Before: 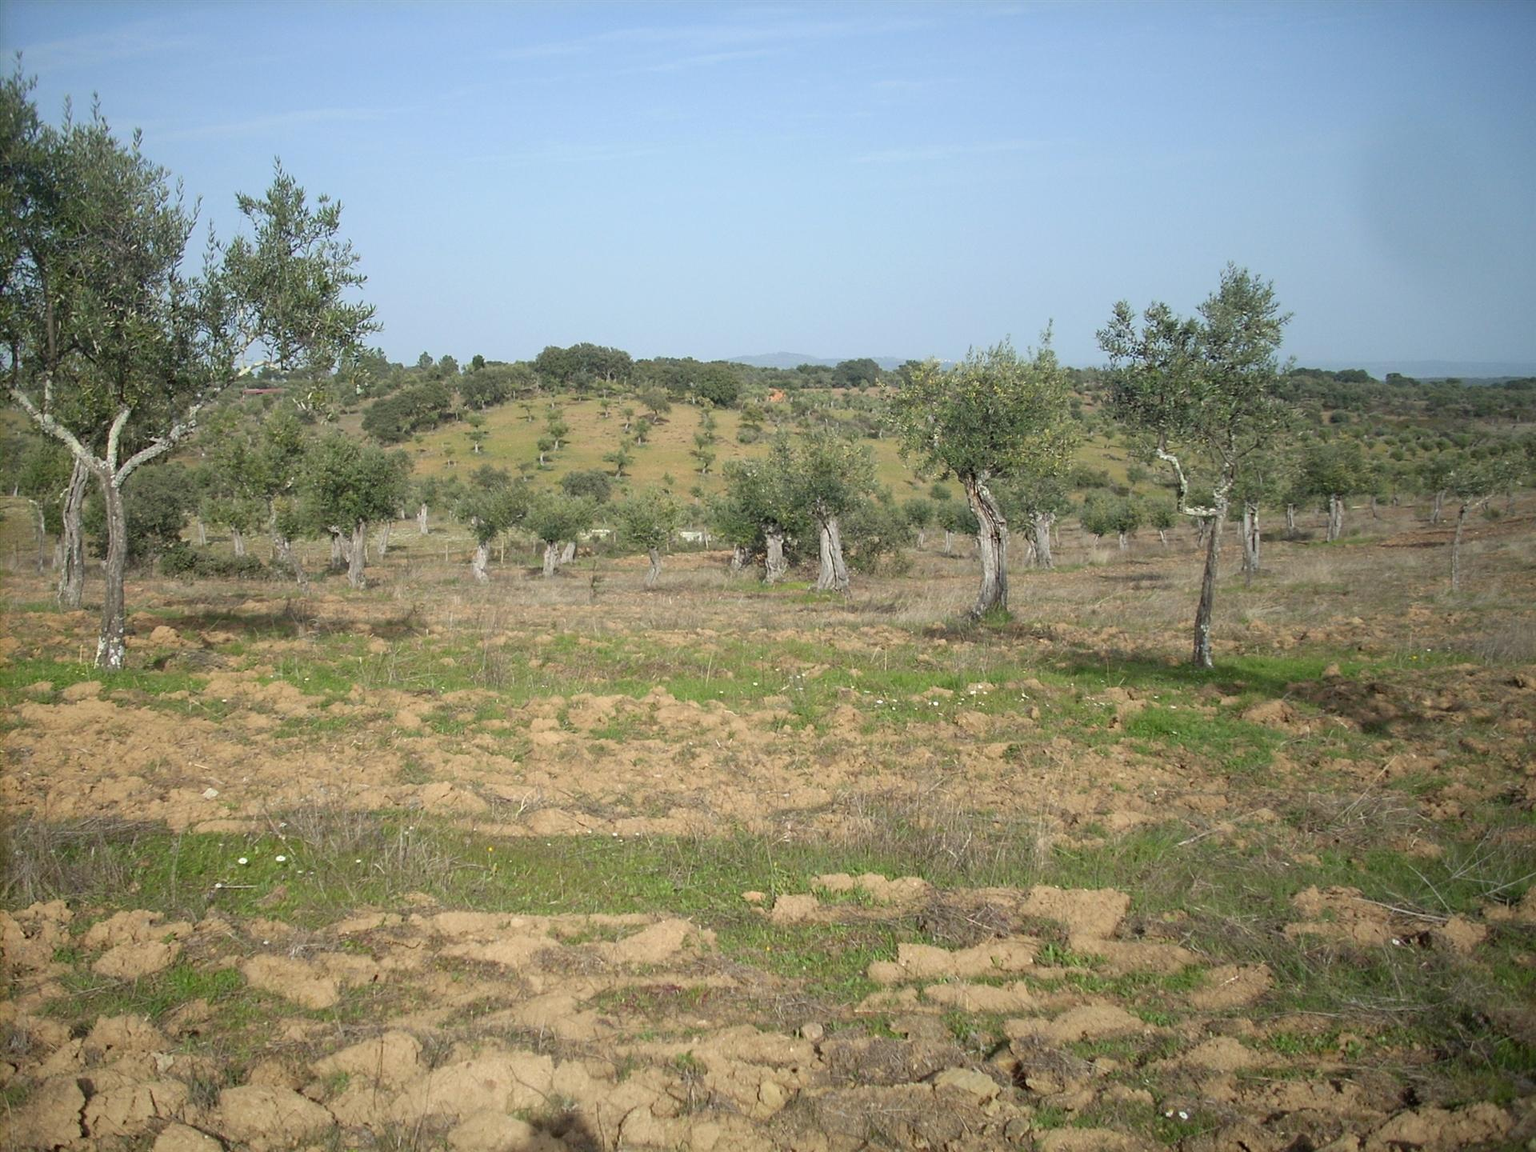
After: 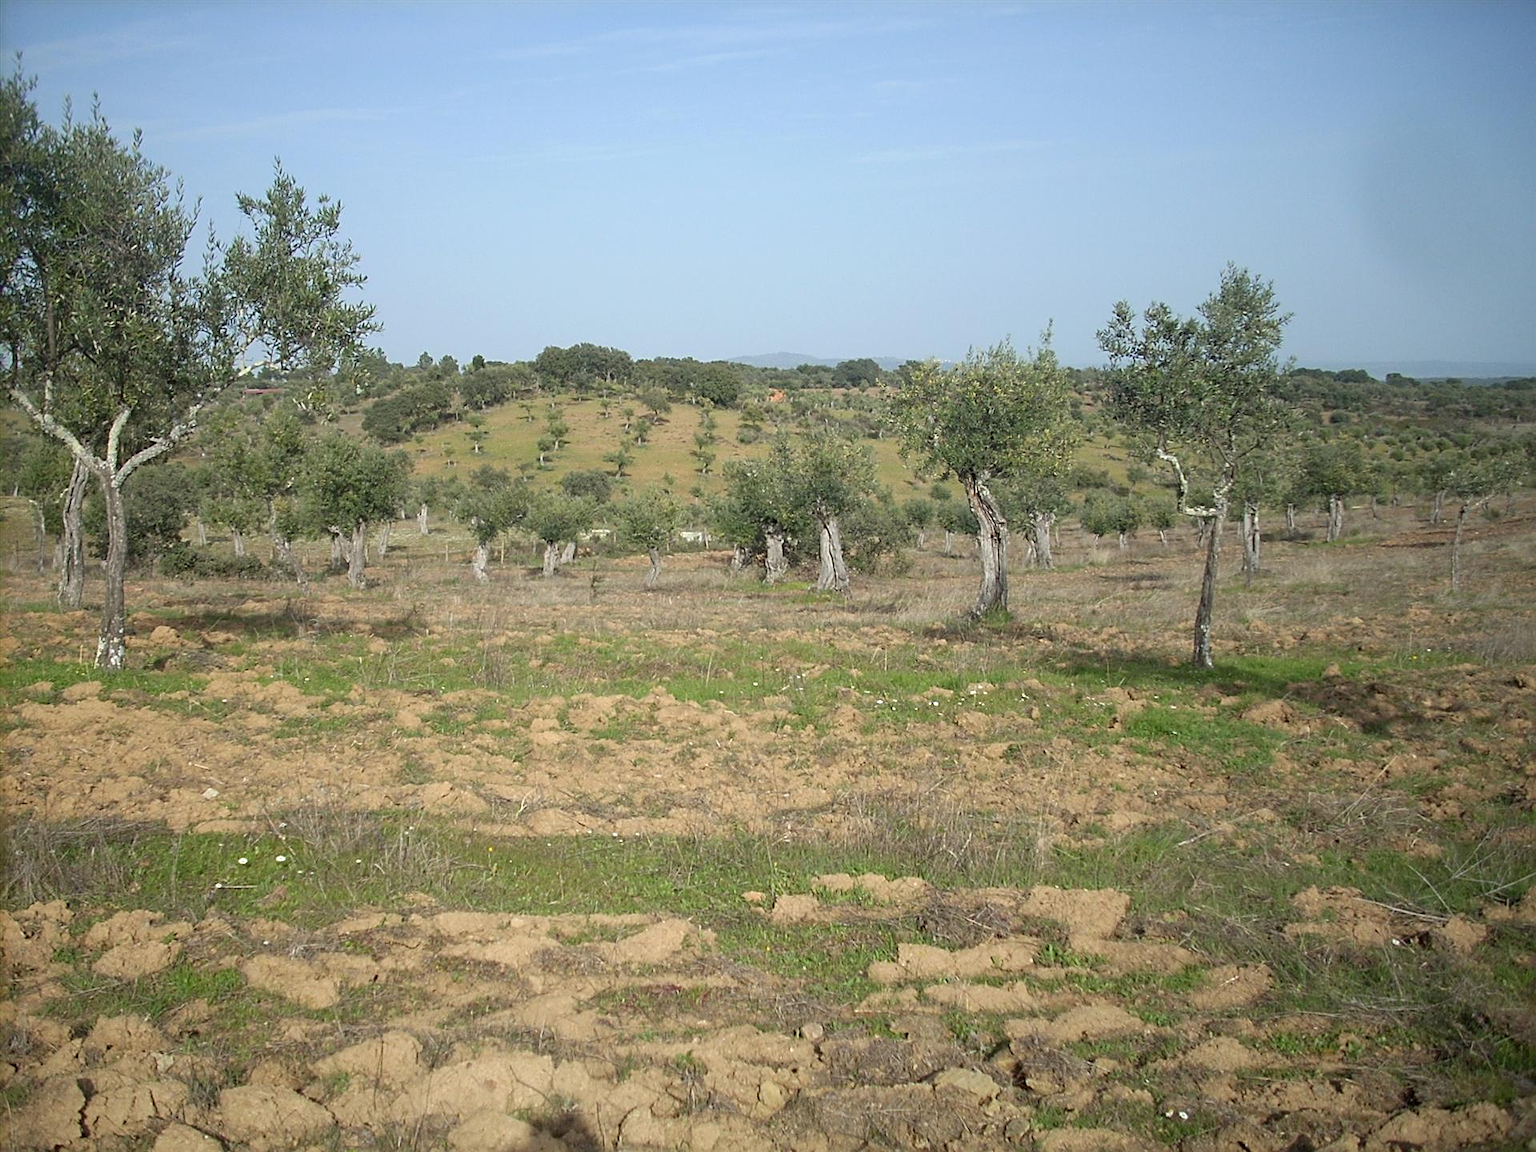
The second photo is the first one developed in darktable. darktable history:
sharpen: radius 2.52, amount 0.332
